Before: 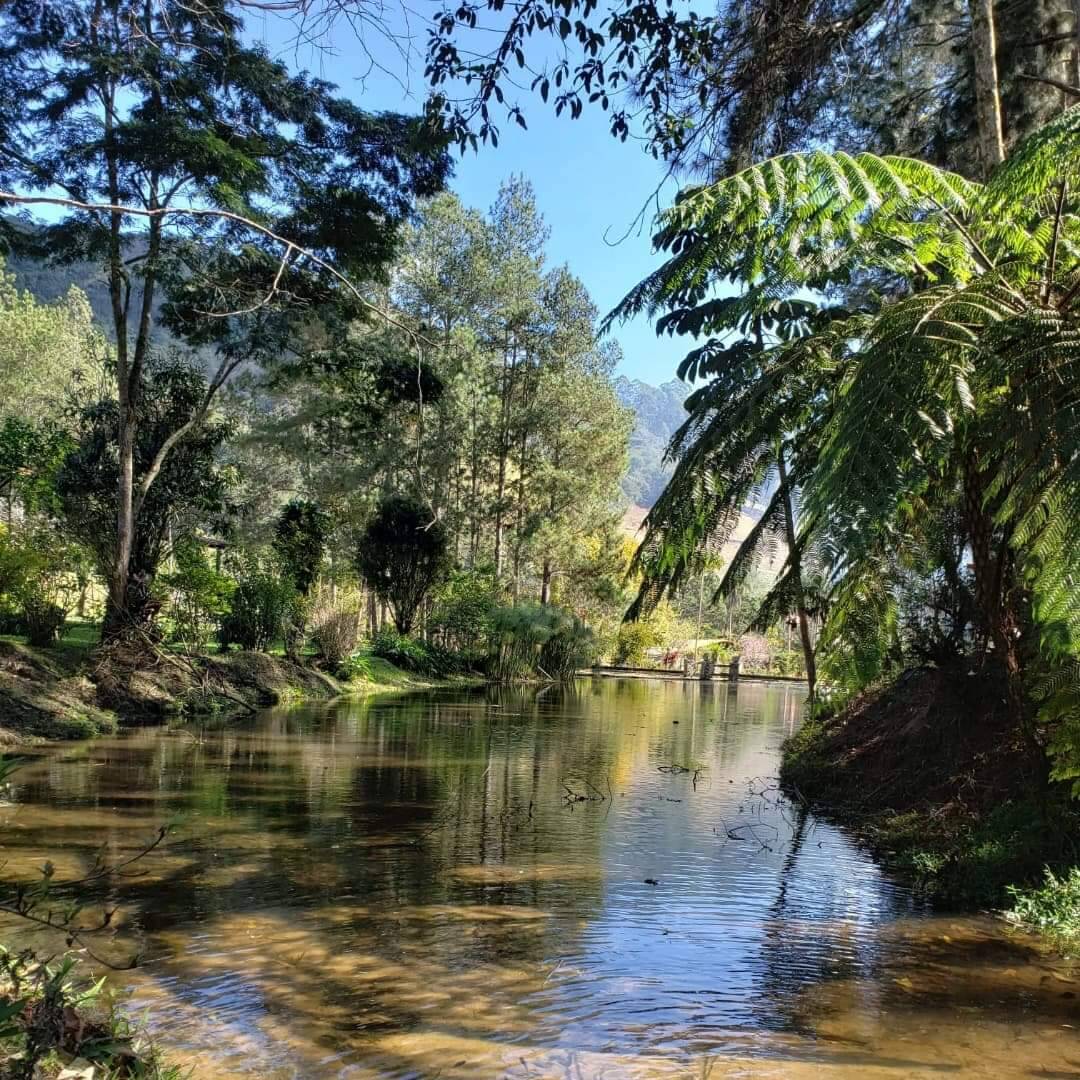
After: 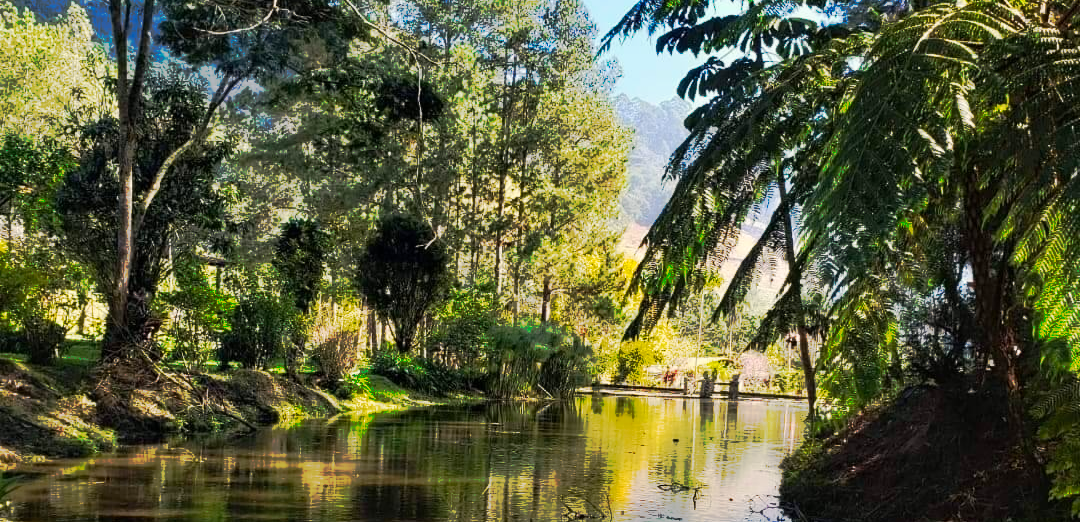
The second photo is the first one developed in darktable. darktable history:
tone curve: curves: ch0 [(0, 0) (0.003, 0.003) (0.011, 0.01) (0.025, 0.023) (0.044, 0.042) (0.069, 0.065) (0.1, 0.094) (0.136, 0.128) (0.177, 0.167) (0.224, 0.211) (0.277, 0.261) (0.335, 0.316) (0.399, 0.376) (0.468, 0.441) (0.543, 0.685) (0.623, 0.741) (0.709, 0.8) (0.801, 0.863) (0.898, 0.929) (1, 1)], preserve colors none
crop and rotate: top 26.192%, bottom 25.397%
color balance rgb: highlights gain › chroma 1.732%, highlights gain › hue 56.84°, perceptual saturation grading › global saturation 10.416%, global vibrance 19.76%
